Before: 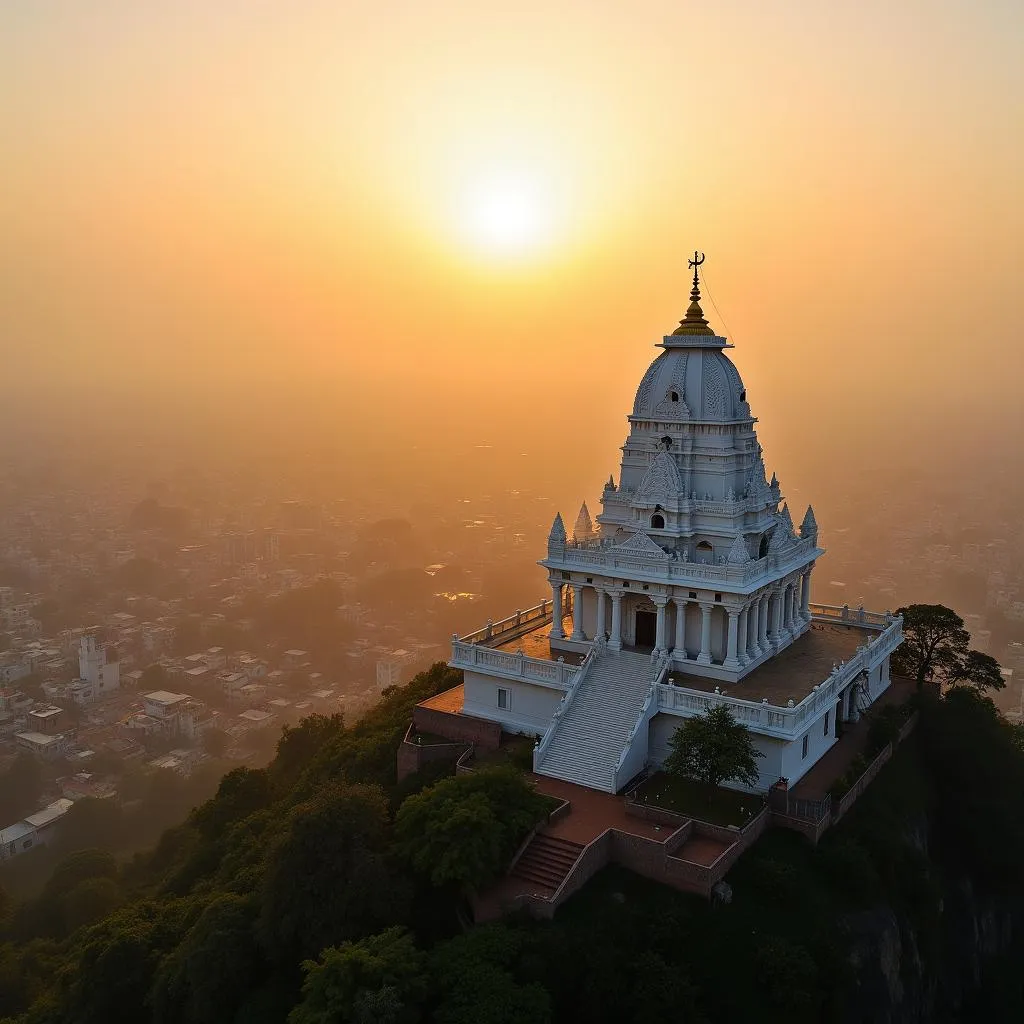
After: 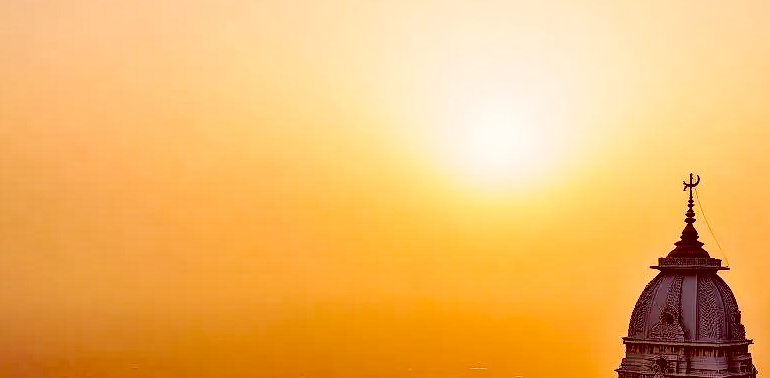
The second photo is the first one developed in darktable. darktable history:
exposure: black level correction 0.056, exposure -0.034 EV, compensate highlight preservation false
shadows and highlights: soften with gaussian
base curve: curves: ch0 [(0, 0) (0.036, 0.025) (0.121, 0.166) (0.206, 0.329) (0.605, 0.79) (1, 1)], preserve colors none
contrast equalizer: octaves 7, y [[0.6 ×6], [0.55 ×6], [0 ×6], [0 ×6], [0 ×6]], mix -0.316
local contrast: on, module defaults
color correction: highlights a* 9.21, highlights b* 8.66, shadows a* 39.63, shadows b* 39.32, saturation 0.816
crop: left 0.516%, top 7.629%, right 23.562%, bottom 54.756%
